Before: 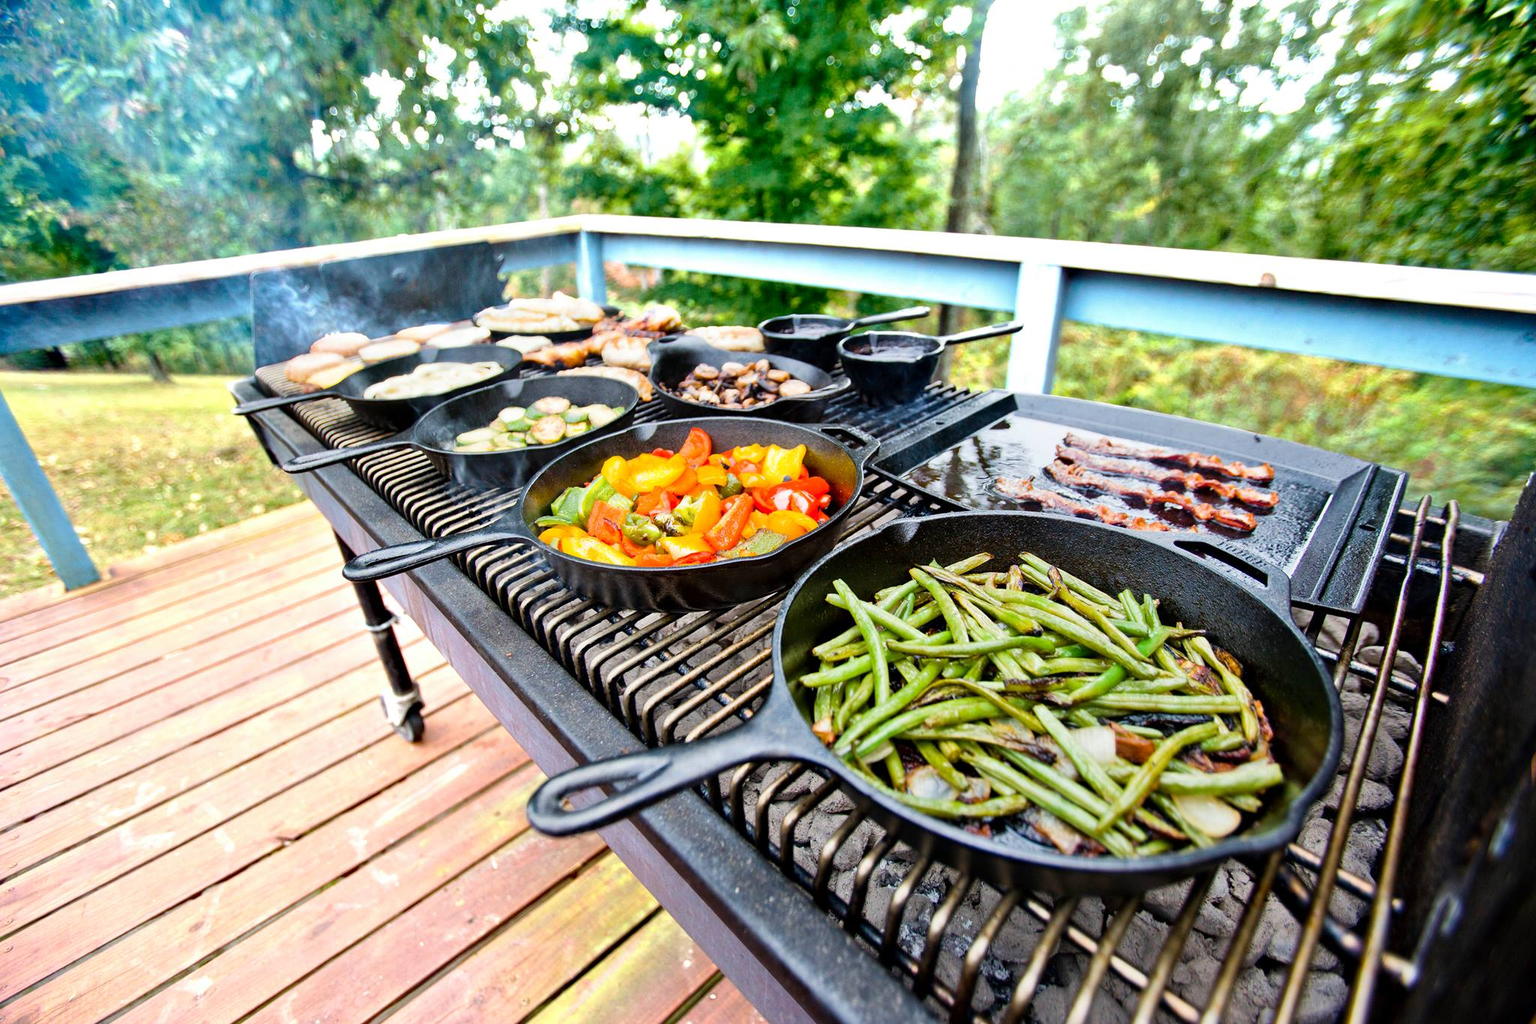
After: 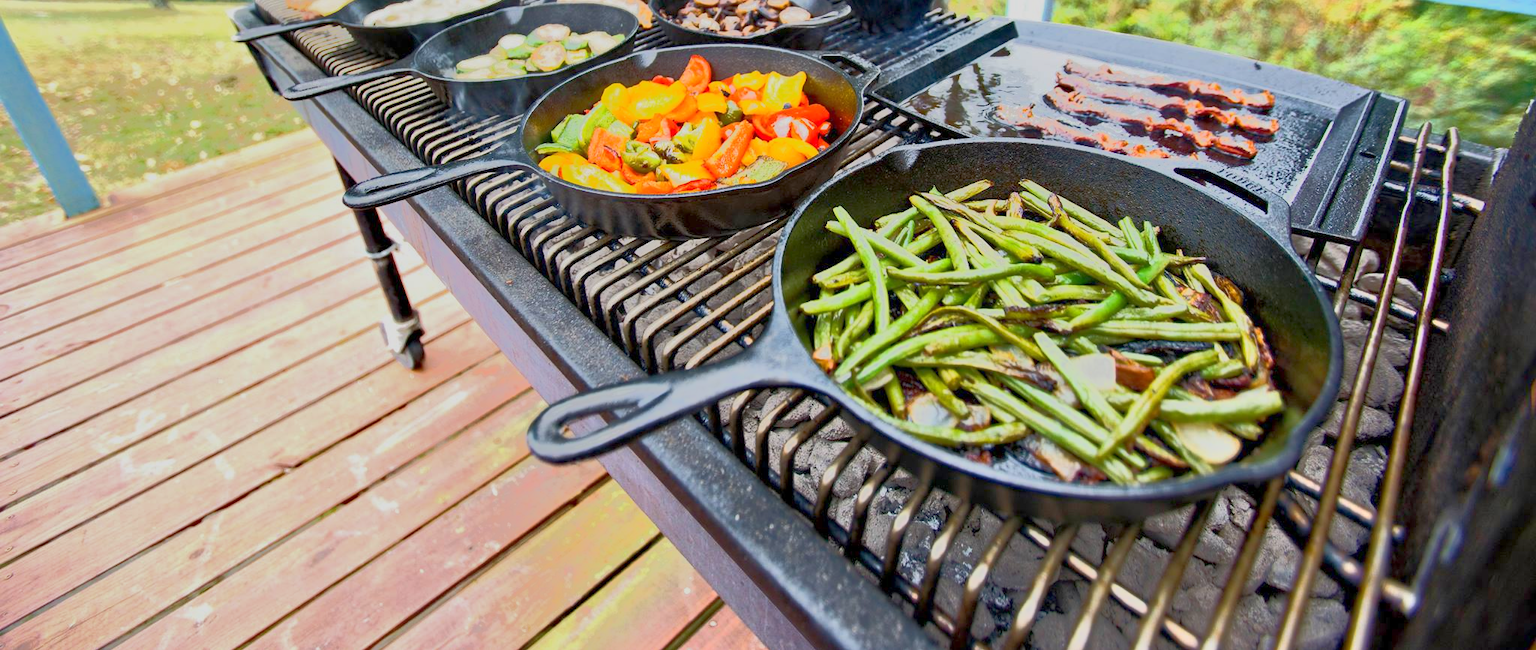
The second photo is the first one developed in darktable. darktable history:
tone equalizer: -7 EV -0.63 EV, -6 EV 1 EV, -5 EV -0.45 EV, -4 EV 0.43 EV, -3 EV 0.41 EV, -2 EV 0.15 EV, -1 EV -0.15 EV, +0 EV -0.39 EV, smoothing diameter 25%, edges refinement/feathering 10, preserve details guided filter
crop and rotate: top 36.435%
white balance: emerald 1
rgb curve: curves: ch0 [(0, 0) (0.072, 0.166) (0.217, 0.293) (0.414, 0.42) (1, 1)], compensate middle gray true, preserve colors basic power
